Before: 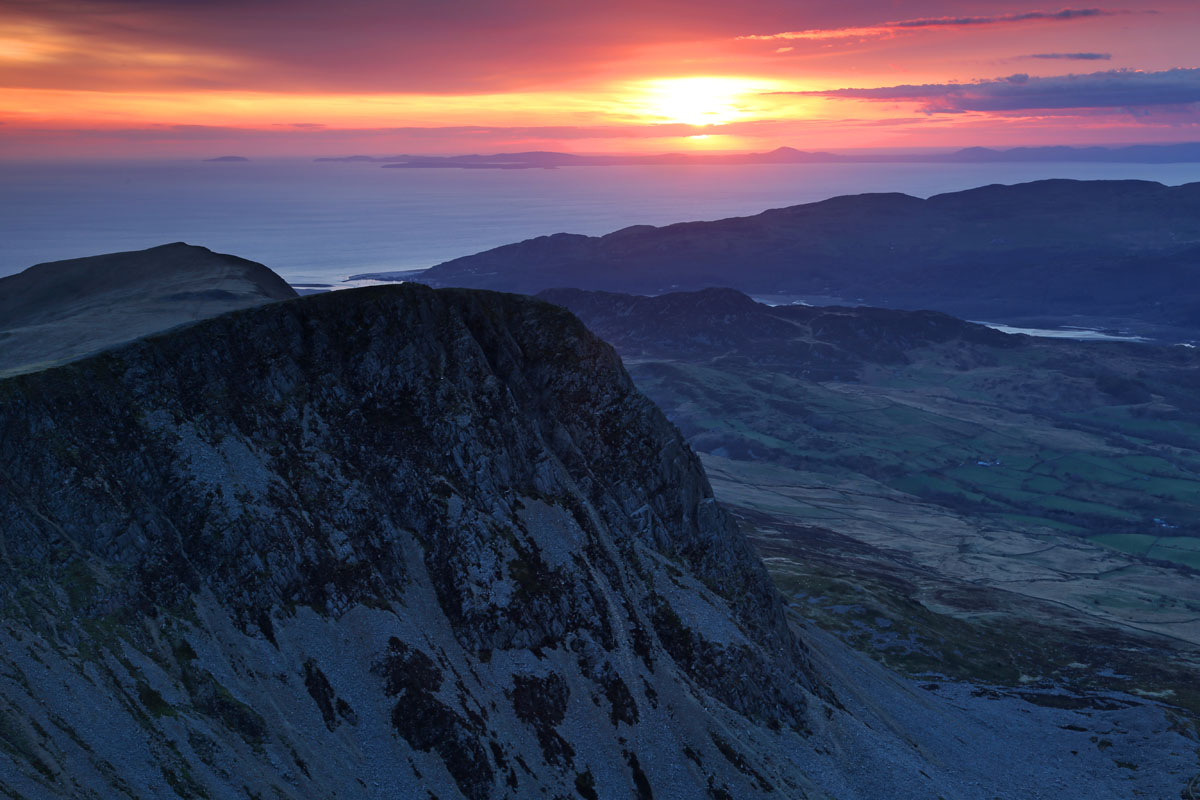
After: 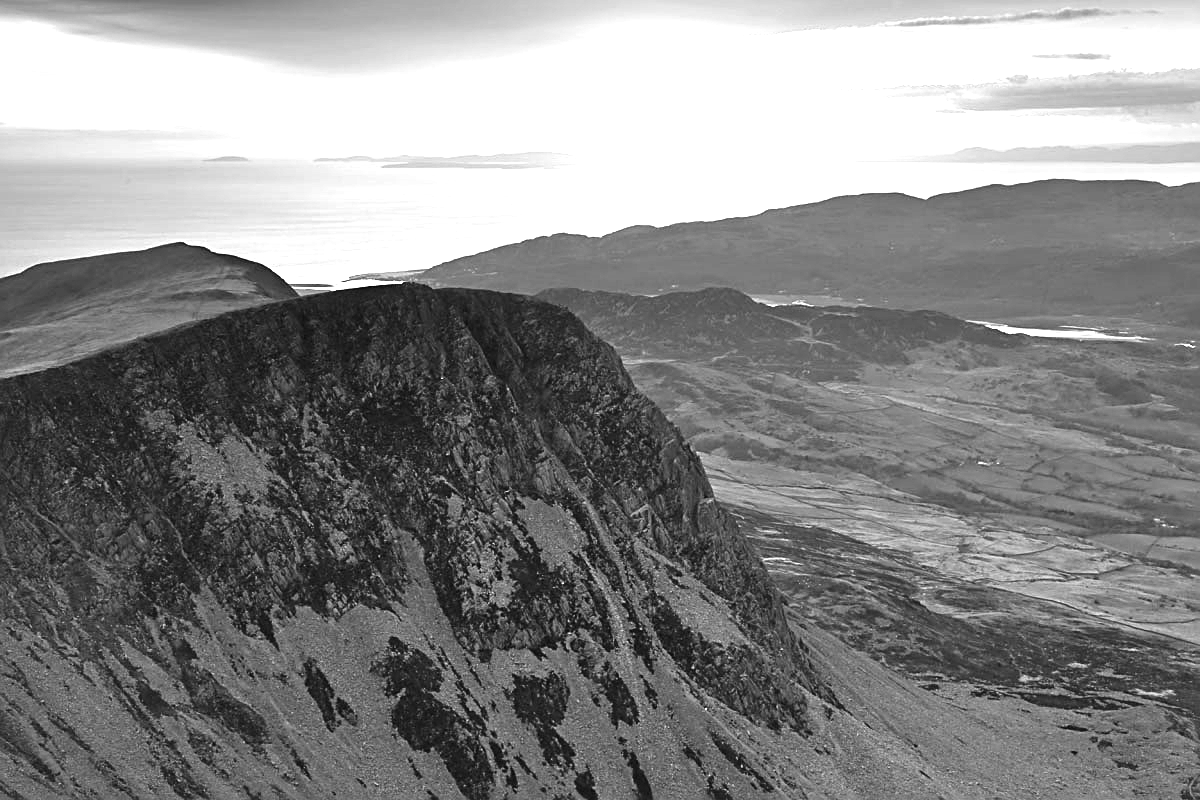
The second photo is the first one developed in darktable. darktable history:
sharpen: on, module defaults
tone equalizer: -8 EV -0.417 EV, -7 EV -0.389 EV, -6 EV -0.333 EV, -5 EV -0.222 EV, -3 EV 0.222 EV, -2 EV 0.333 EV, -1 EV 0.389 EV, +0 EV 0.417 EV, edges refinement/feathering 500, mask exposure compensation -1.57 EV, preserve details no
contrast brightness saturation: contrast -0.08, brightness -0.04, saturation -0.11
monochrome: on, module defaults
exposure: black level correction 0, exposure 1.2 EV, compensate exposure bias true, compensate highlight preservation false
color balance rgb: shadows lift › chroma 4.41%, shadows lift › hue 27°, power › chroma 2.5%, power › hue 70°, highlights gain › chroma 1%, highlights gain › hue 27°, saturation formula JzAzBz (2021)
white balance: red 0.931, blue 1.11
